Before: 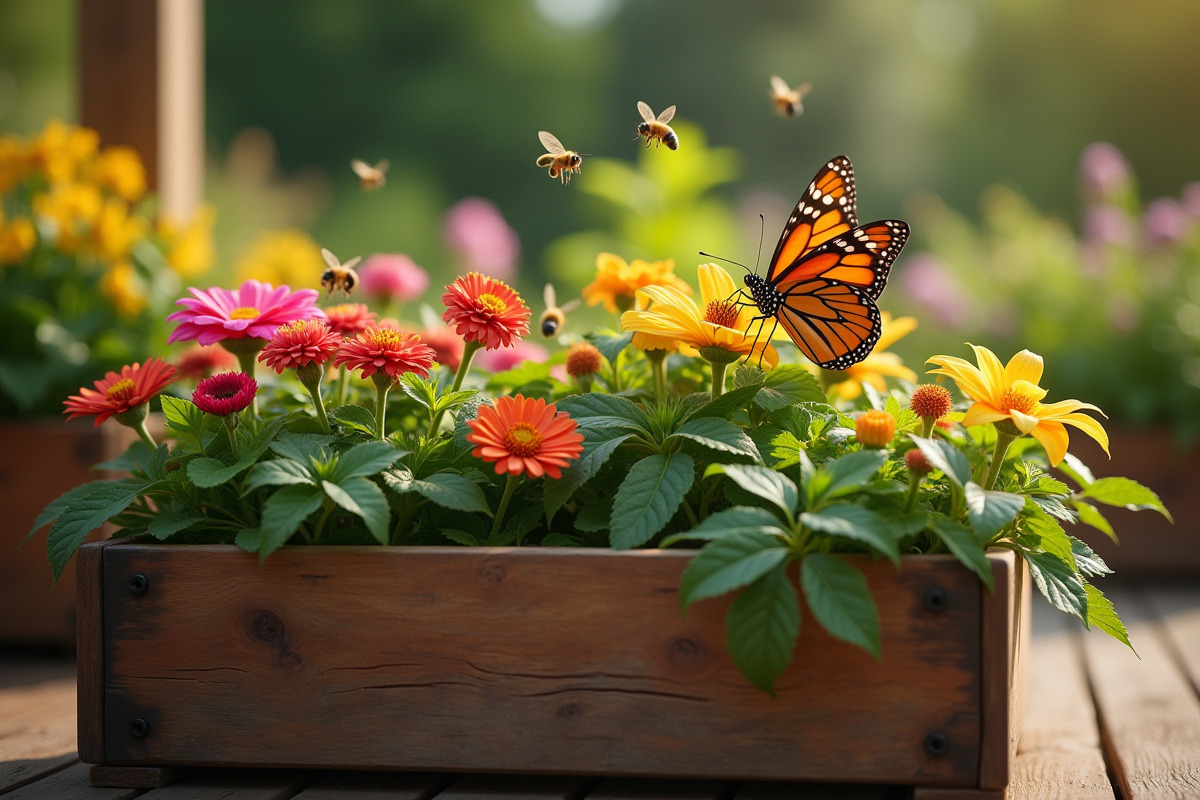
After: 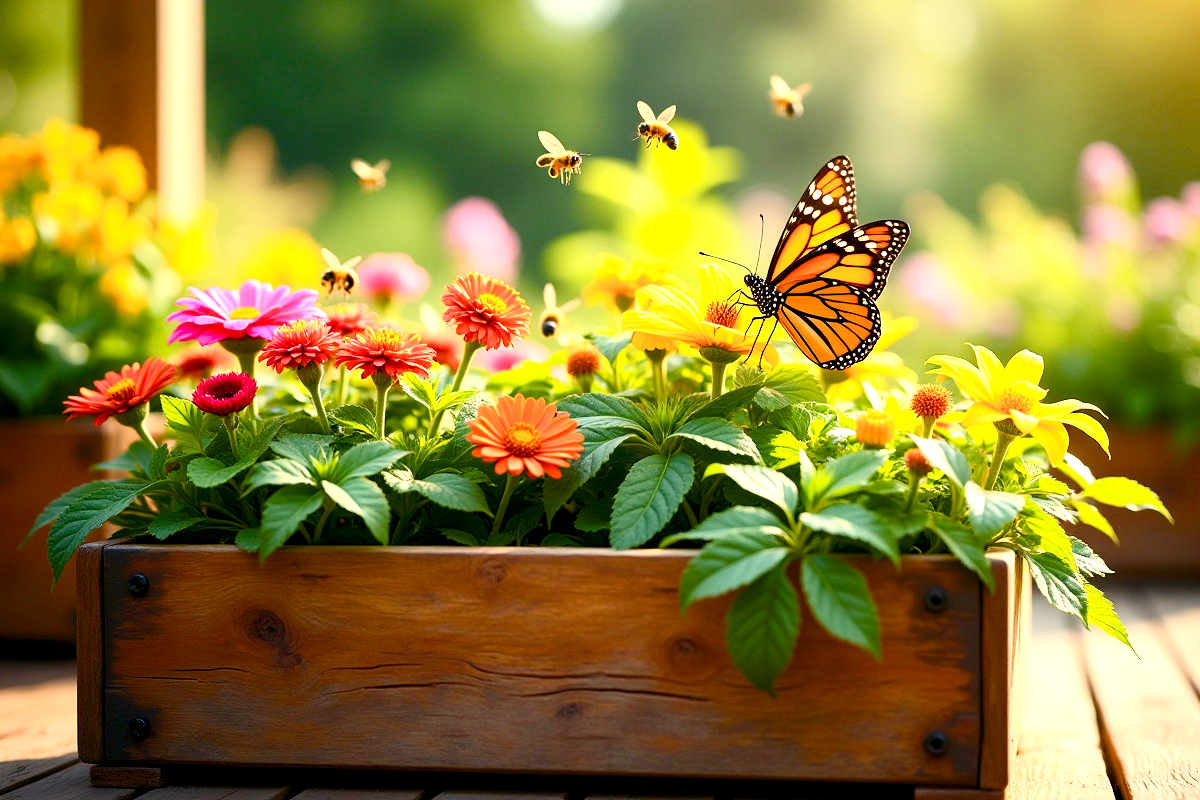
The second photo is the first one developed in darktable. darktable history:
exposure: black level correction 0, exposure 1.1 EV, compensate exposure bias true, compensate highlight preservation false
contrast brightness saturation: contrast 0.24, brightness 0.09
color balance rgb: shadows lift › chroma 3%, shadows lift › hue 280.8°, power › hue 330°, highlights gain › chroma 3%, highlights gain › hue 75.6°, global offset › luminance -1%, perceptual saturation grading › global saturation 20%, perceptual saturation grading › highlights -25%, perceptual saturation grading › shadows 50%, global vibrance 20%
